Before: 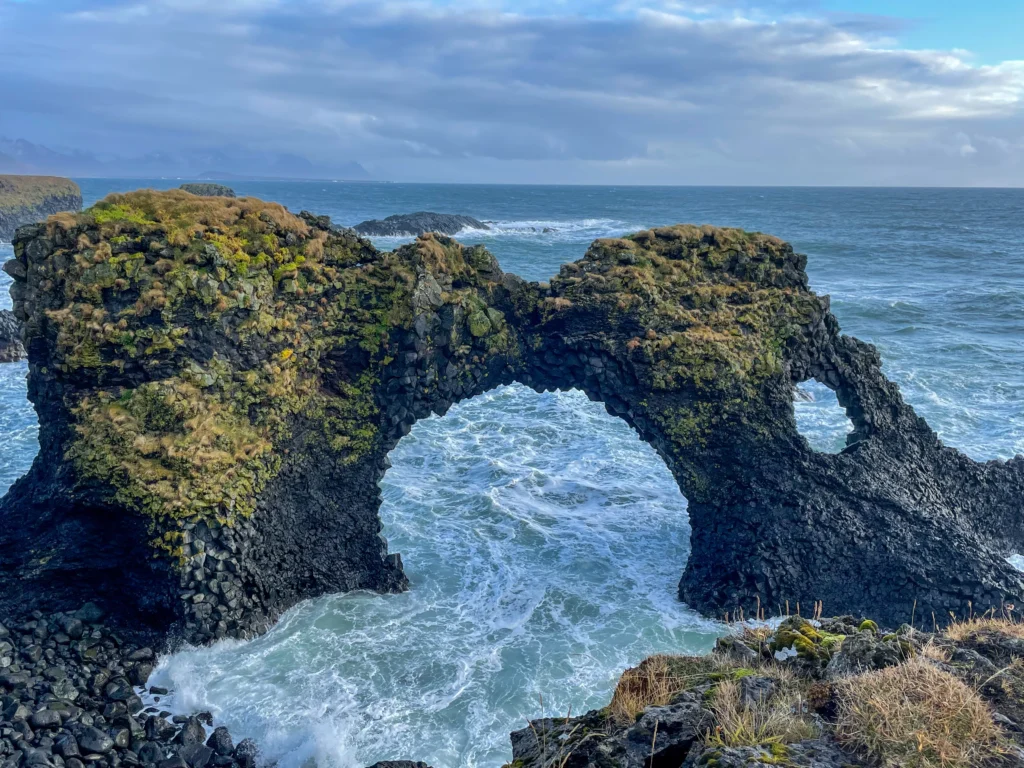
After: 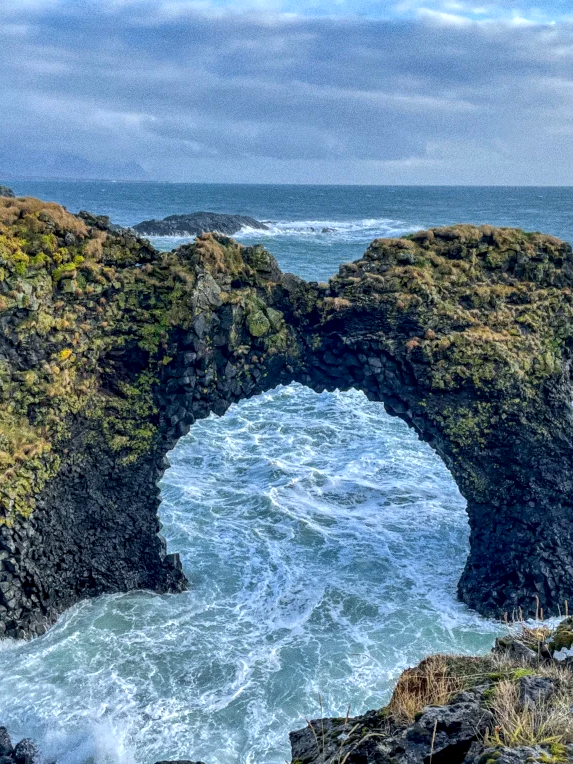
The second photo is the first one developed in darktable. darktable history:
local contrast: highlights 83%, shadows 81%
crop: left 21.674%, right 22.086%
grain: on, module defaults
levels: levels [0, 0.476, 0.951]
shadows and highlights: radius 125.46, shadows 30.51, highlights -30.51, low approximation 0.01, soften with gaussian
